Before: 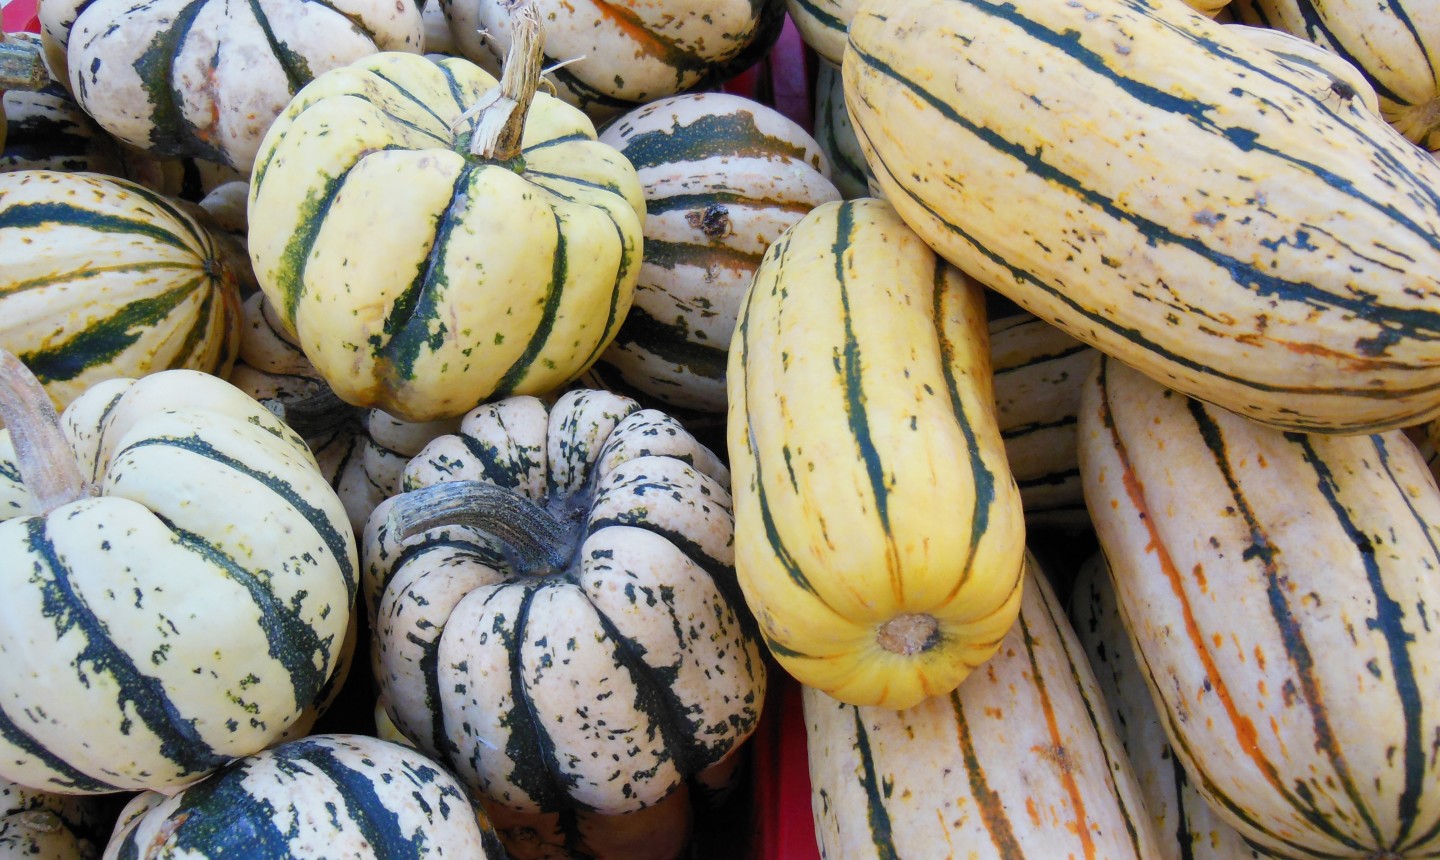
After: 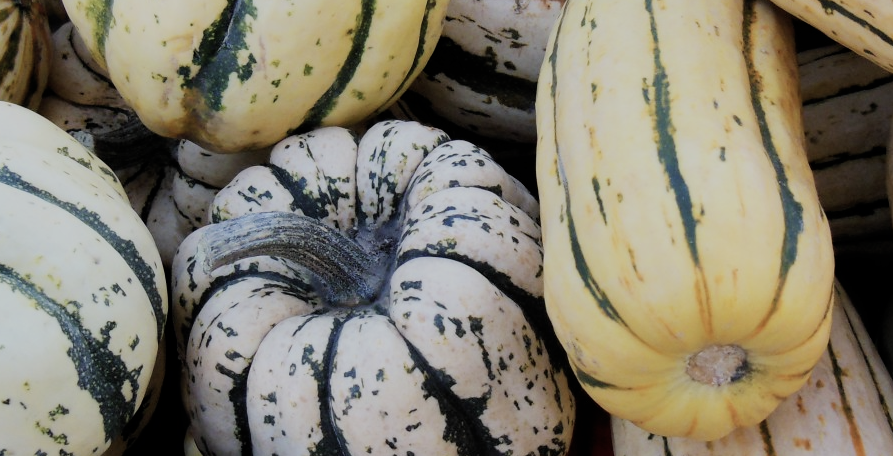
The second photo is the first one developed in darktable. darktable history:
filmic rgb: black relative exposure -7.32 EV, white relative exposure 5.09 EV, hardness 3.2
crop: left 13.312%, top 31.28%, right 24.627%, bottom 15.582%
contrast brightness saturation: contrast 0.1, saturation -0.3
